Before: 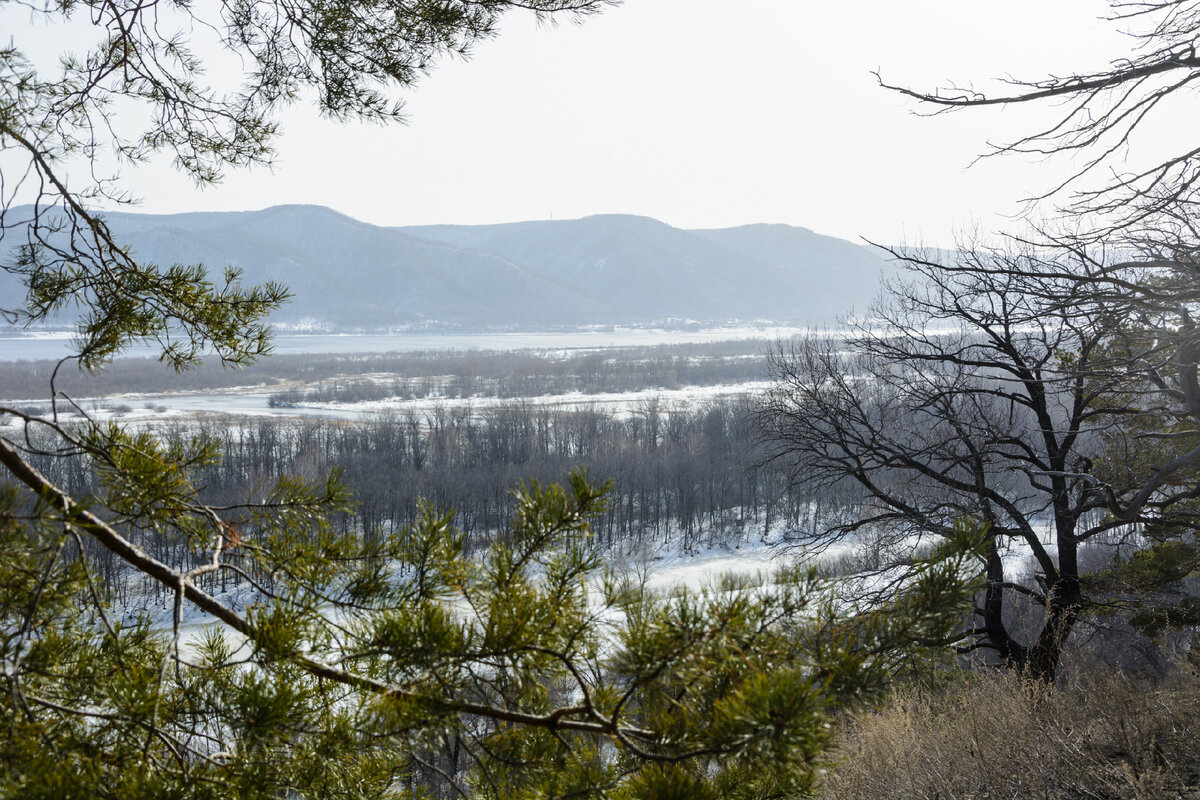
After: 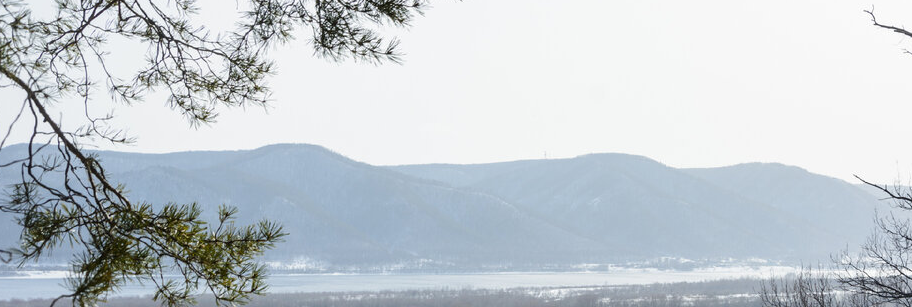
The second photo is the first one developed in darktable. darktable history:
crop: left 0.533%, top 7.634%, right 23.452%, bottom 53.901%
